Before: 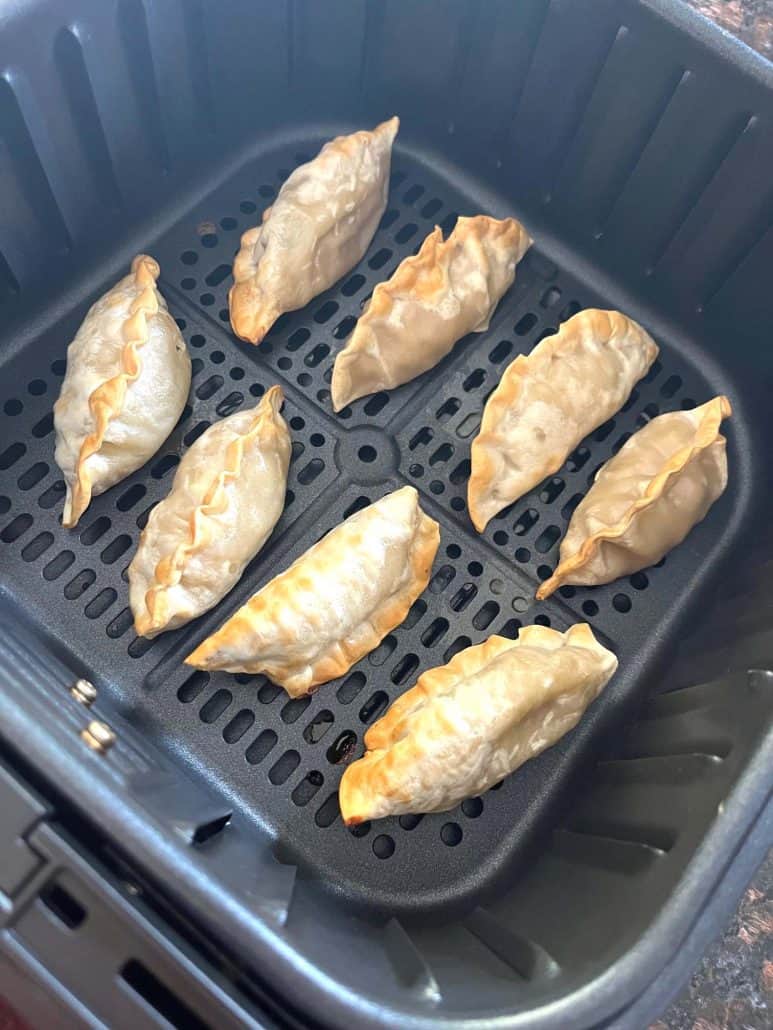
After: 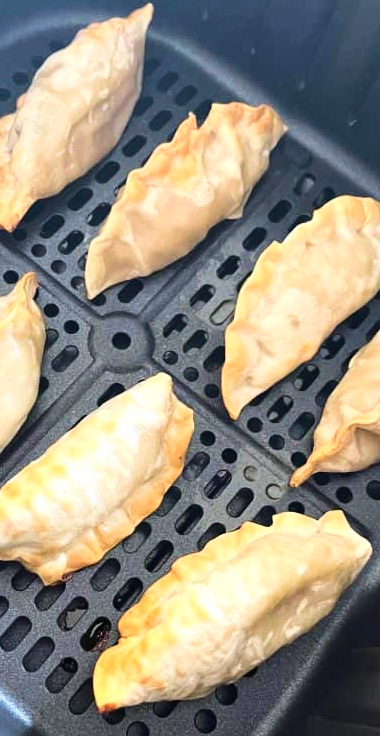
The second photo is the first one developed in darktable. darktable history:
crop: left 31.924%, top 10.994%, right 18.801%, bottom 17.497%
velvia: on, module defaults
base curve: curves: ch0 [(0, 0) (0.032, 0.025) (0.121, 0.166) (0.206, 0.329) (0.605, 0.79) (1, 1)]
